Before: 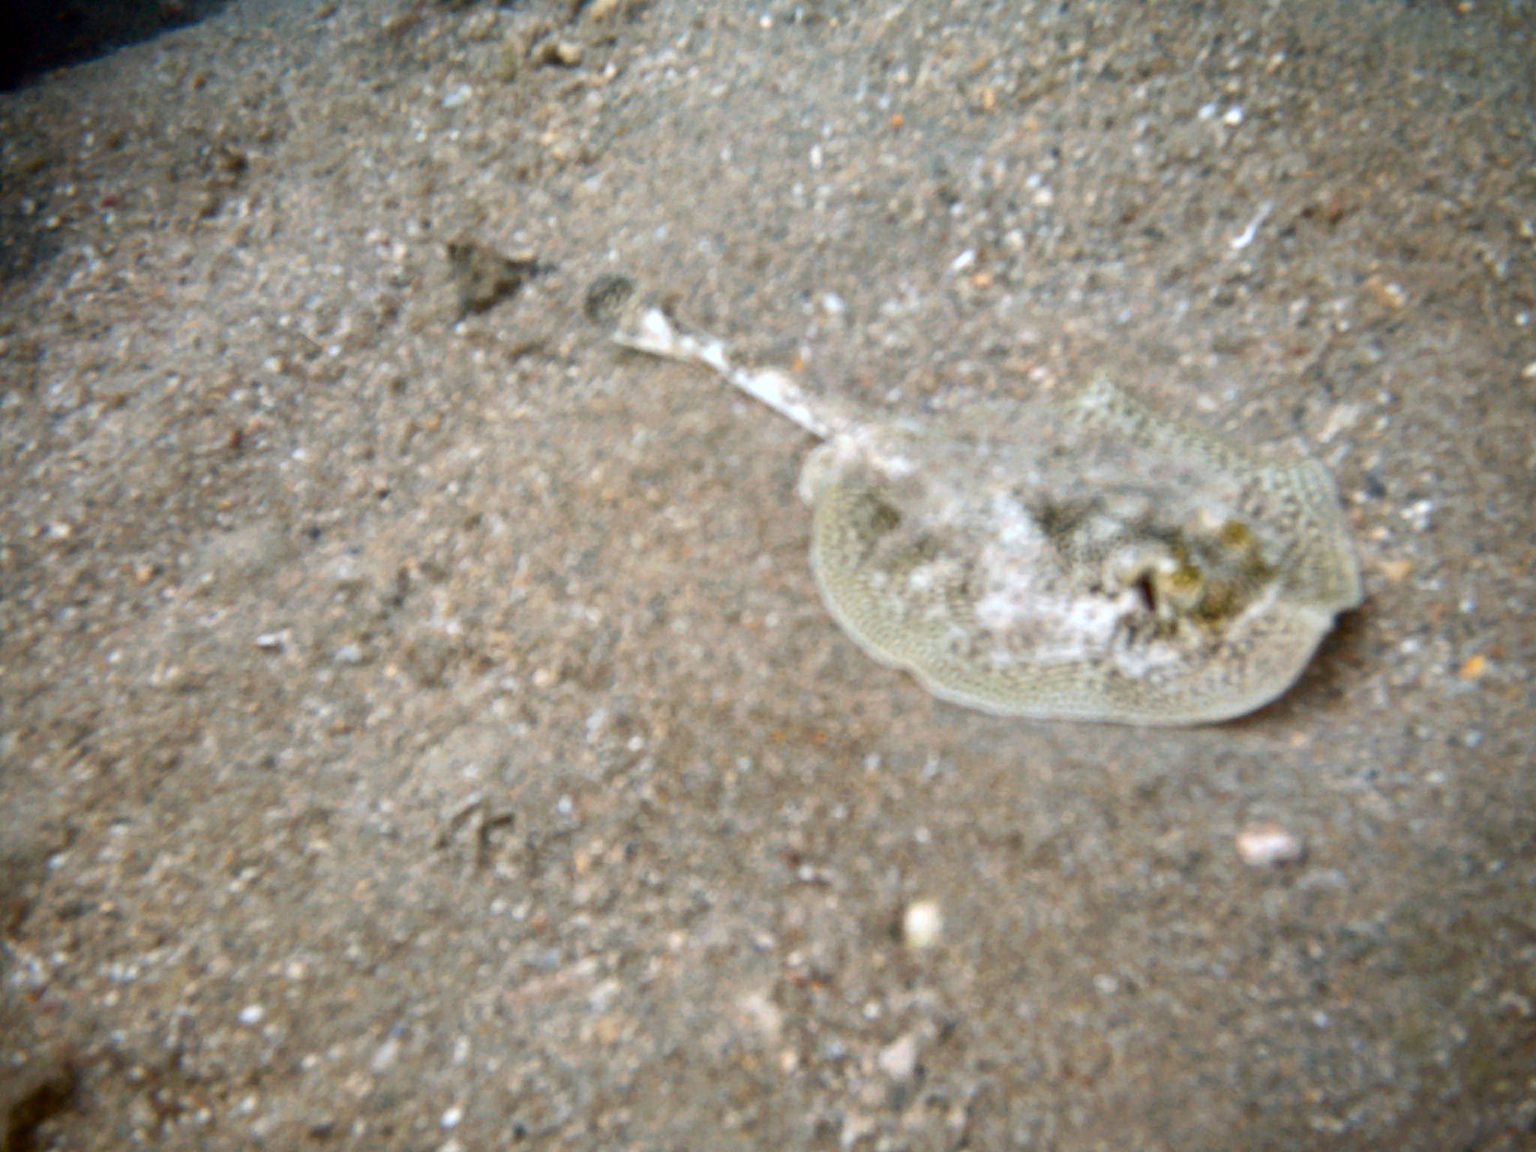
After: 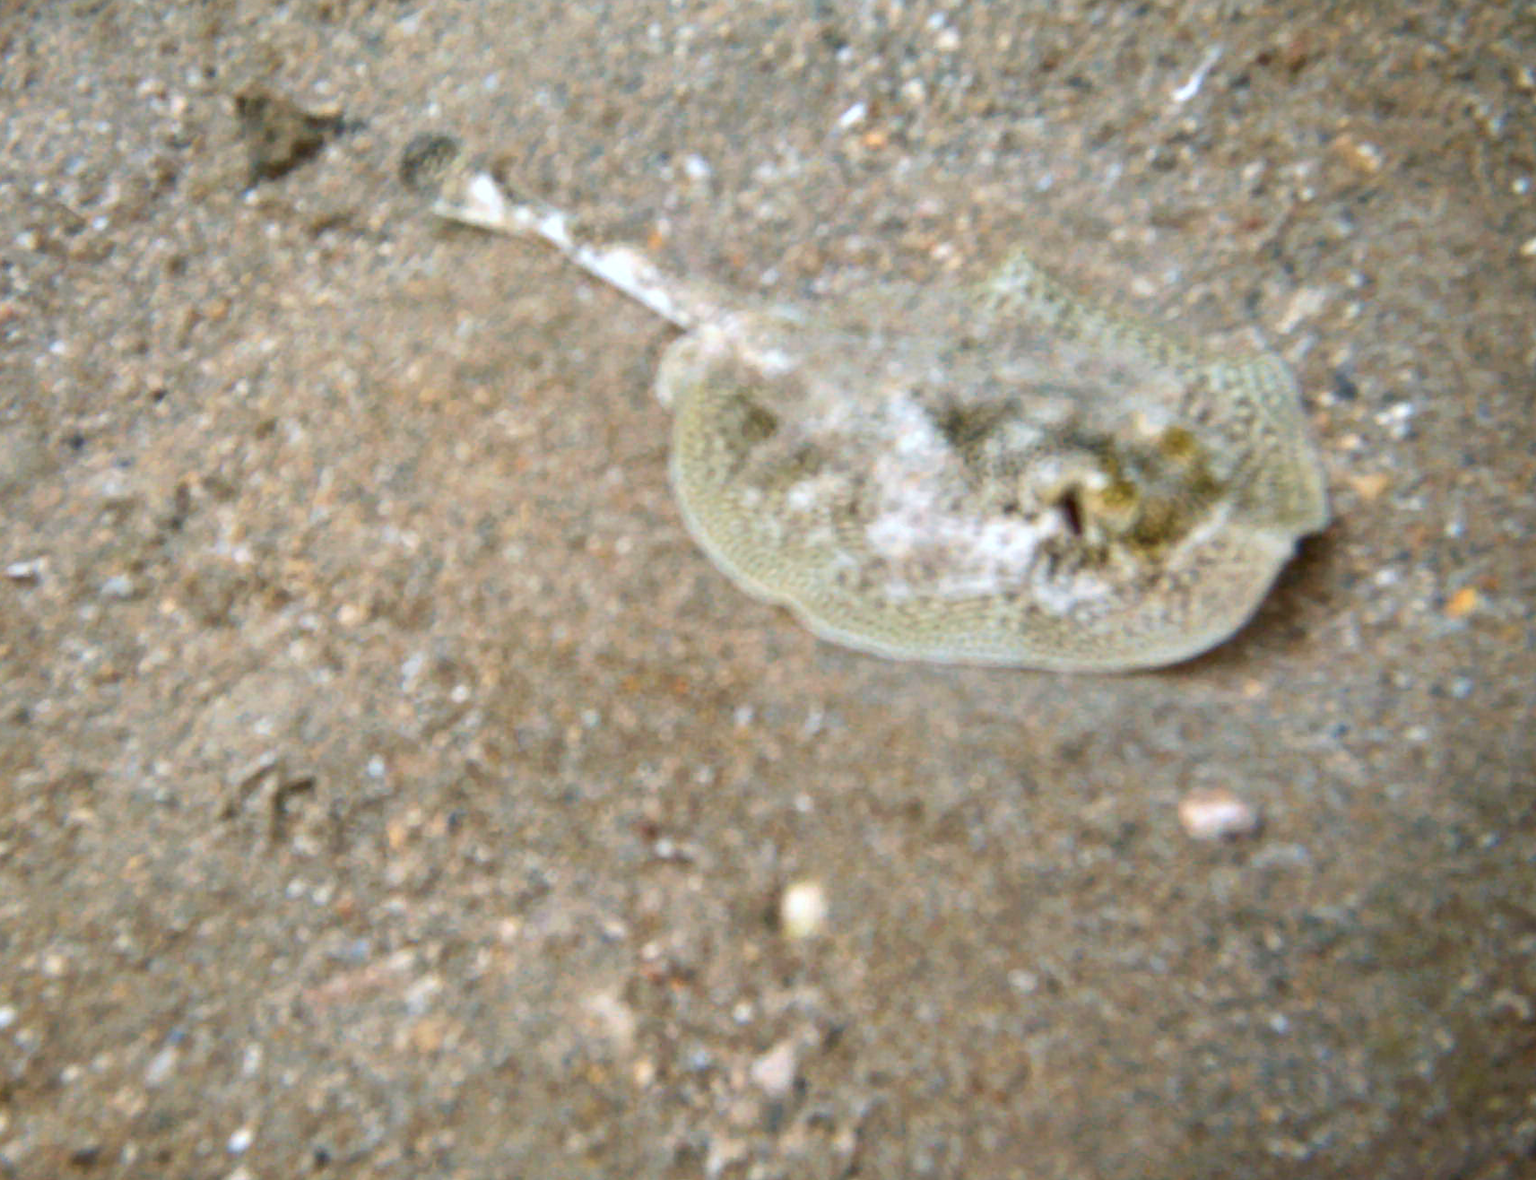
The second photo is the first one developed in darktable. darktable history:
velvia: on, module defaults
crop: left 16.315%, top 14.246%
